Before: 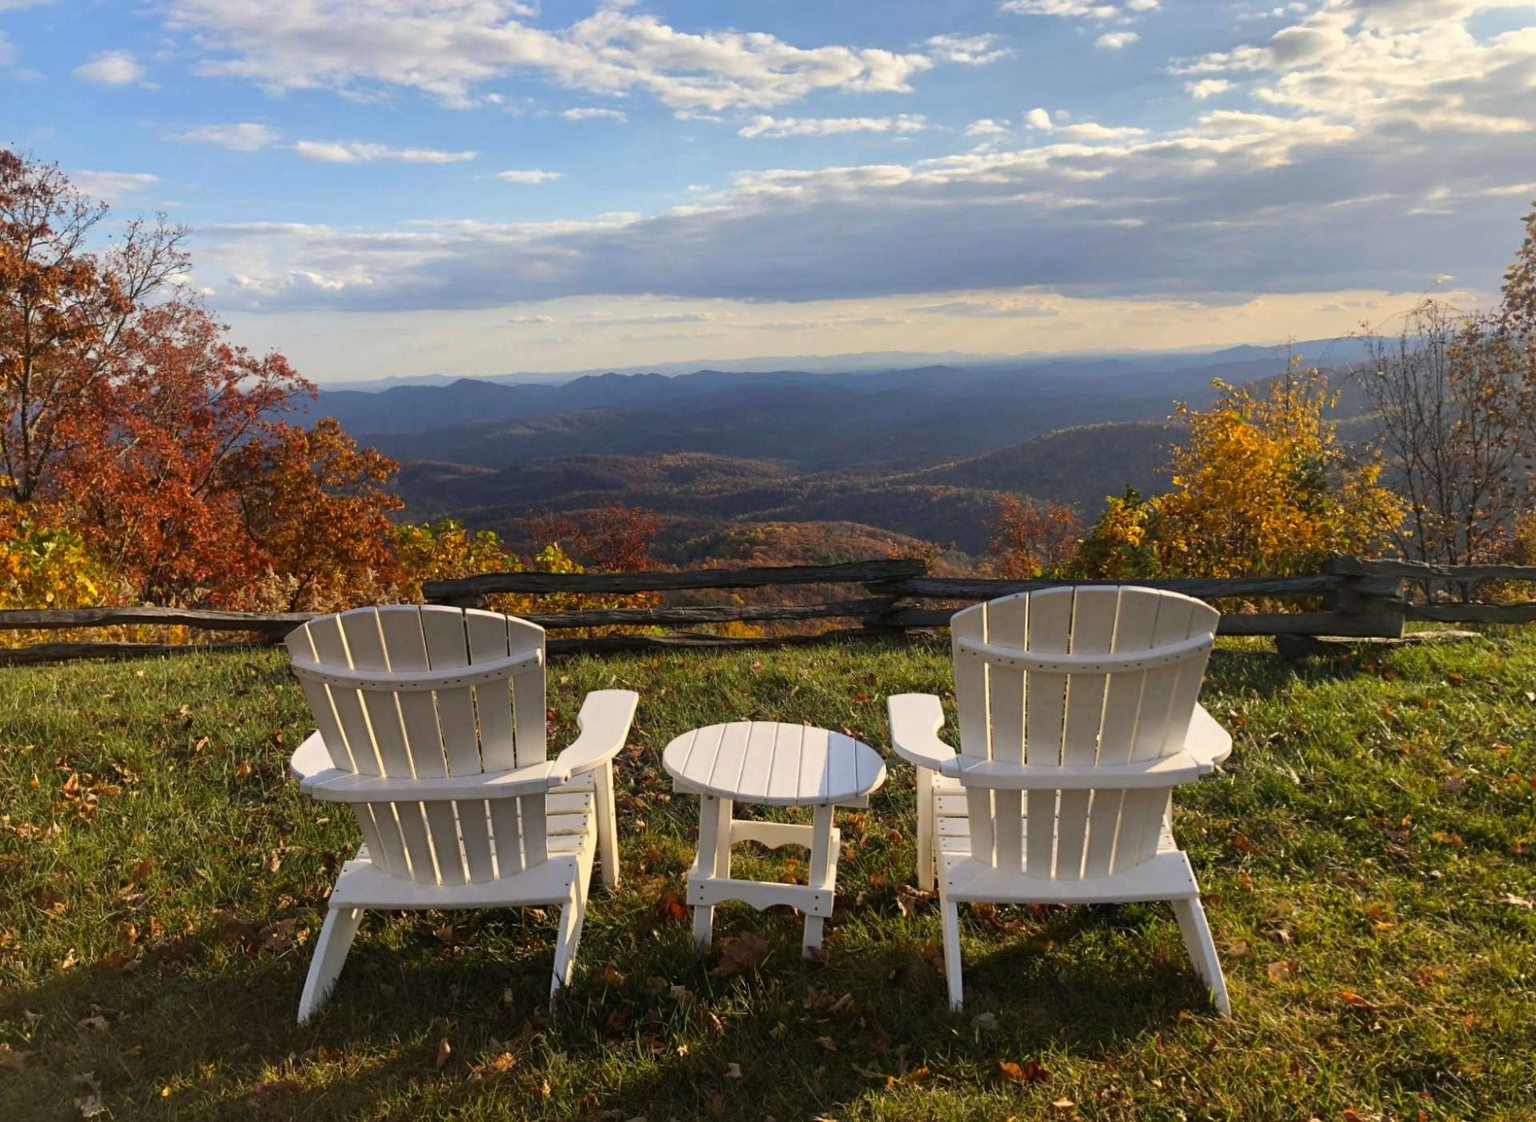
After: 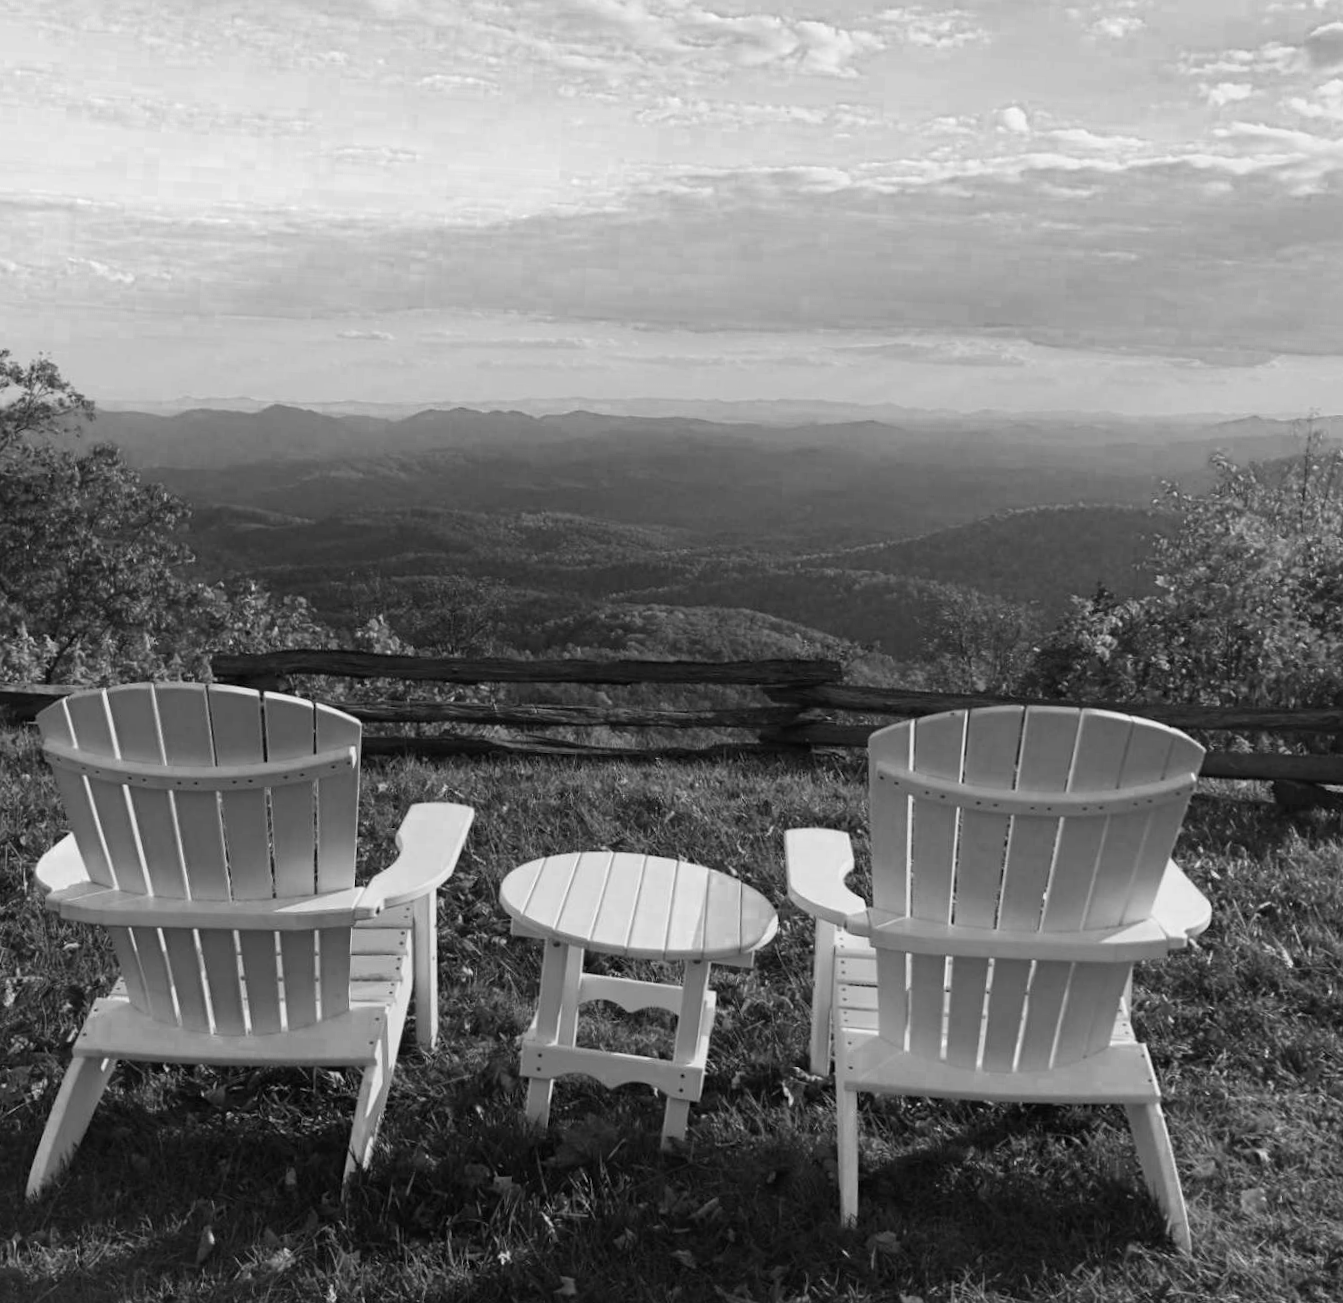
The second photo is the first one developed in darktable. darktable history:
crop and rotate: angle -3.18°, left 13.918%, top 0.024%, right 10.877%, bottom 0.068%
color zones: curves: ch0 [(0, 0.613) (0.01, 0.613) (0.245, 0.448) (0.498, 0.529) (0.642, 0.665) (0.879, 0.777) (0.99, 0.613)]; ch1 [(0, 0) (0.143, 0) (0.286, 0) (0.429, 0) (0.571, 0) (0.714, 0) (0.857, 0)]
